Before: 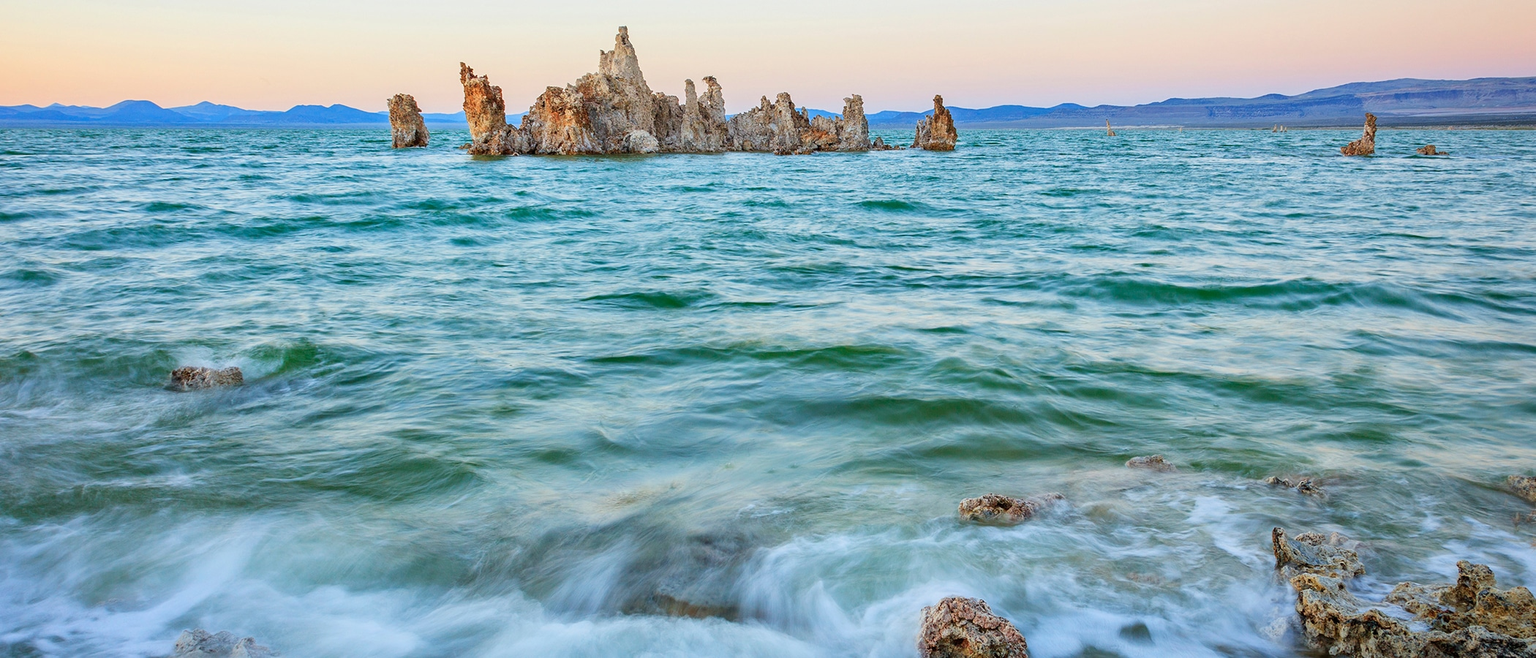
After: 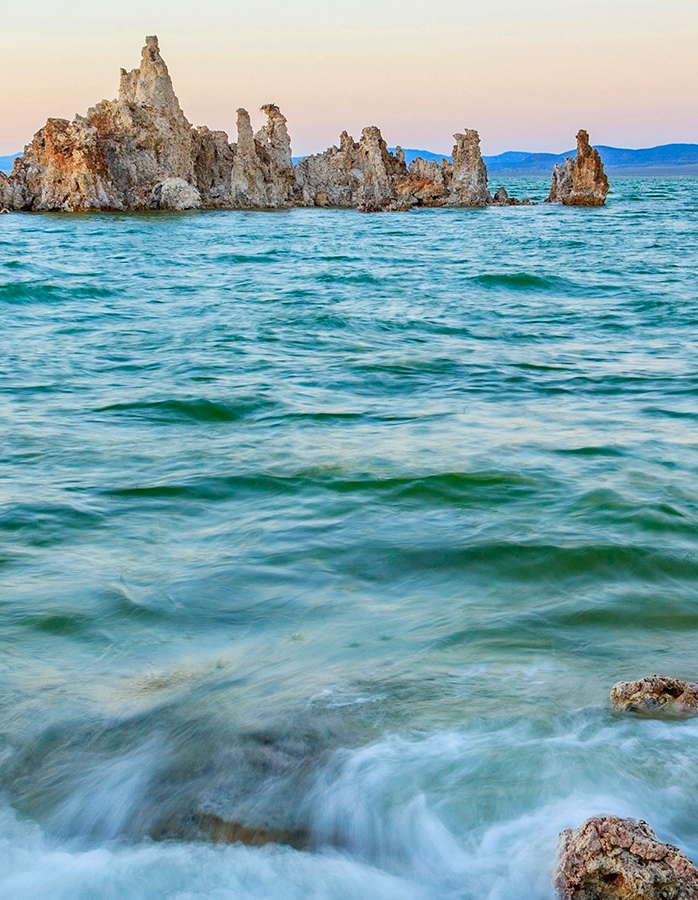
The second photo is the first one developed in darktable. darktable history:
crop: left 33.36%, right 33.36%
haze removal: compatibility mode true, adaptive false
